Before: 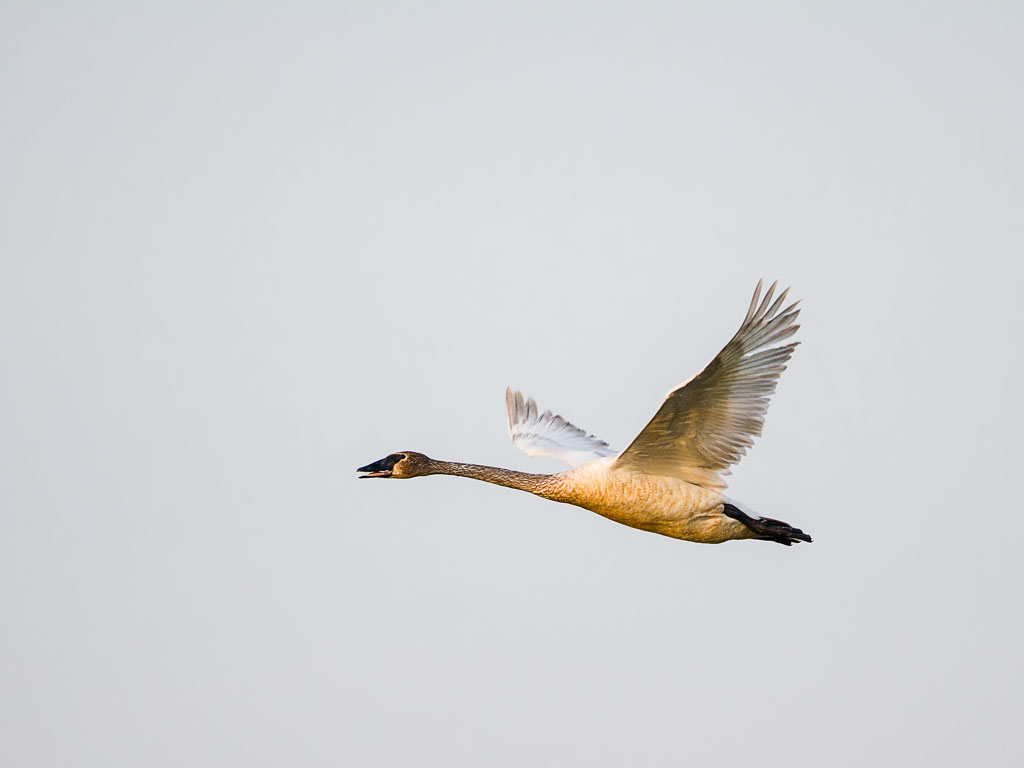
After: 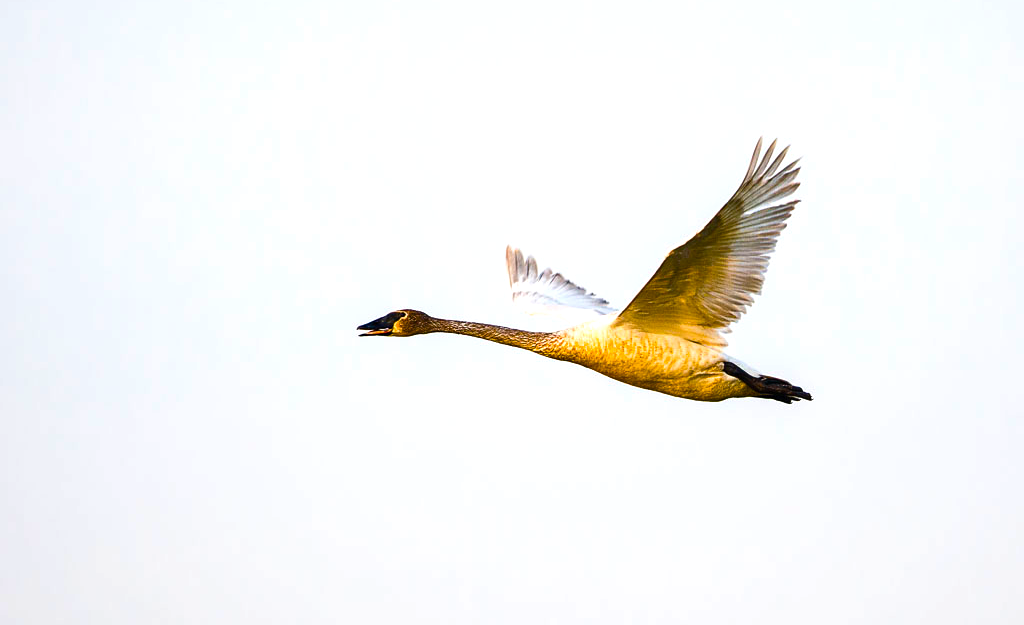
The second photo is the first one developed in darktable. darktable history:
crop and rotate: top 18.507%
color balance rgb: linear chroma grading › global chroma 9%, perceptual saturation grading › global saturation 36%, perceptual saturation grading › shadows 35%, perceptual brilliance grading › global brilliance 15%, perceptual brilliance grading › shadows -35%, global vibrance 15%
